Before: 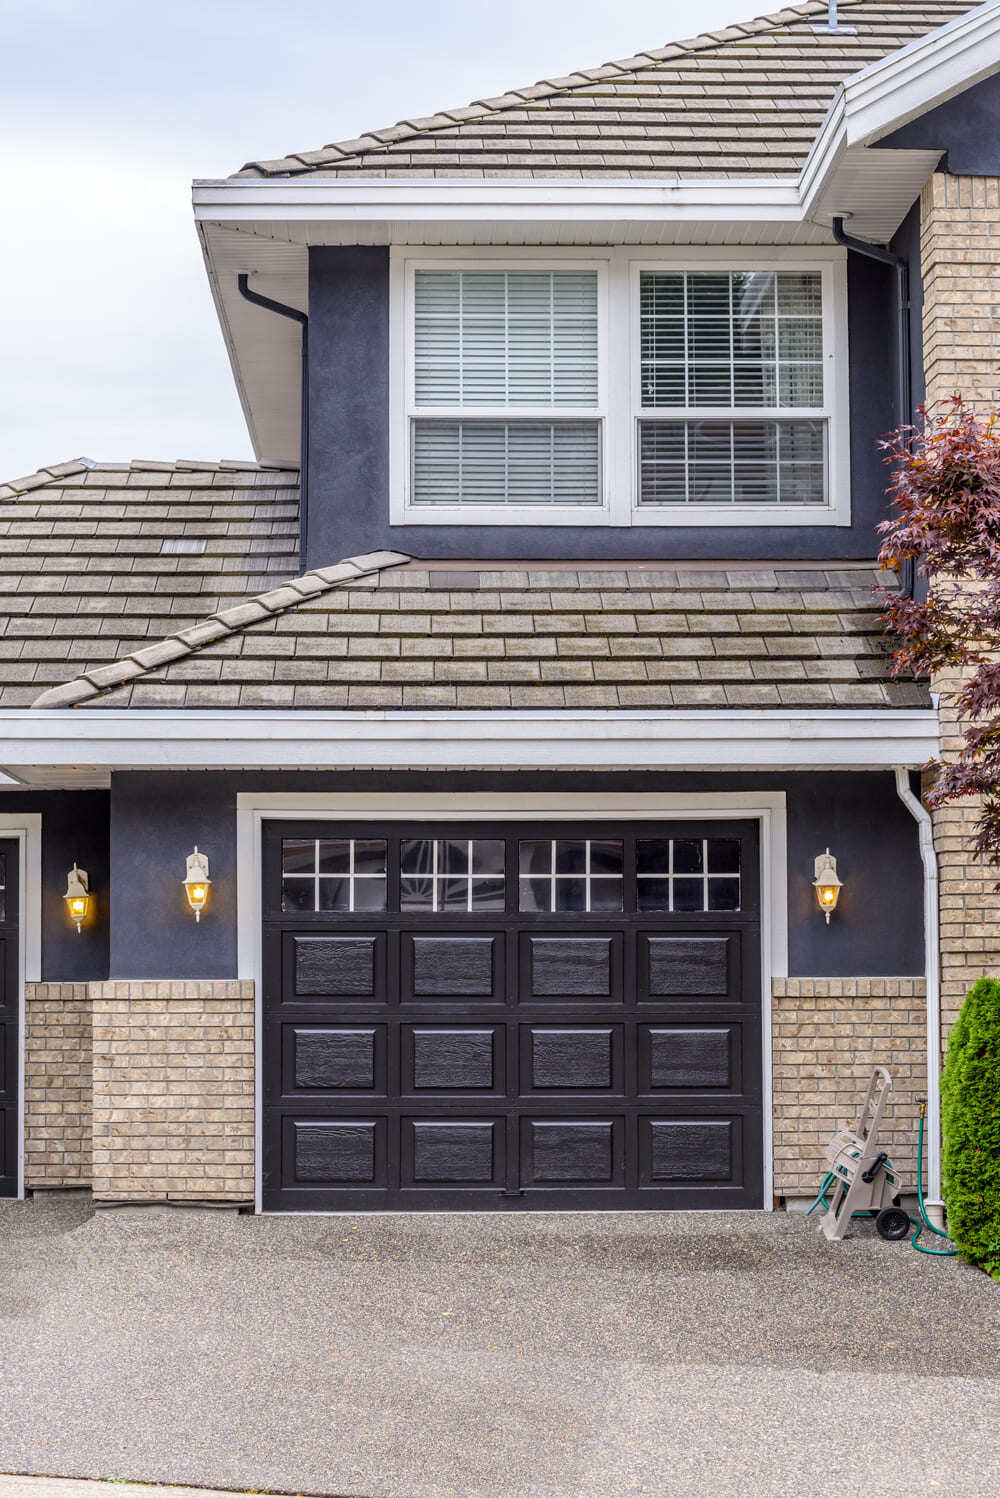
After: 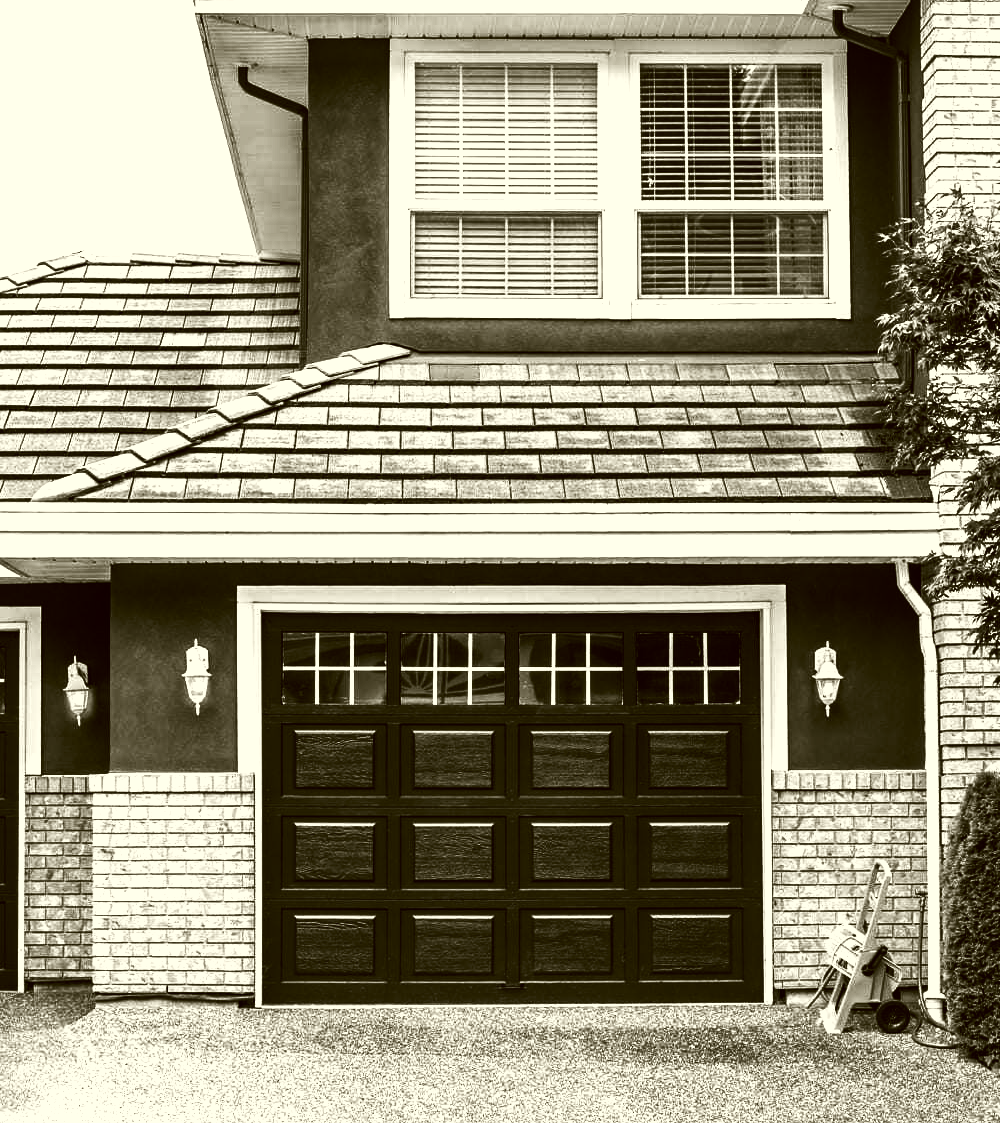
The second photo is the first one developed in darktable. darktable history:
levels: levels [0, 0.394, 0.787]
contrast brightness saturation: contrast 0.4, brightness 0.05, saturation 0.25
shadows and highlights: shadows 29.61, highlights -30.47, low approximation 0.01, soften with gaussian
exposure: exposure -0.492 EV, compensate highlight preservation false
color balance rgb: linear chroma grading › shadows 32%, linear chroma grading › global chroma -2%, linear chroma grading › mid-tones 4%, perceptual saturation grading › global saturation -2%, perceptual saturation grading › highlights -8%, perceptual saturation grading › mid-tones 8%, perceptual saturation grading › shadows 4%, perceptual brilliance grading › highlights 8%, perceptual brilliance grading › mid-tones 4%, perceptual brilliance grading › shadows 2%, global vibrance 16%, saturation formula JzAzBz (2021)
crop: top 13.819%, bottom 11.169%
color calibration: output gray [0.31, 0.36, 0.33, 0], gray › normalize channels true, illuminant same as pipeline (D50), adaptation XYZ, x 0.346, y 0.359, gamut compression 0
color correction: highlights a* -1.43, highlights b* 10.12, shadows a* 0.395, shadows b* 19.35
